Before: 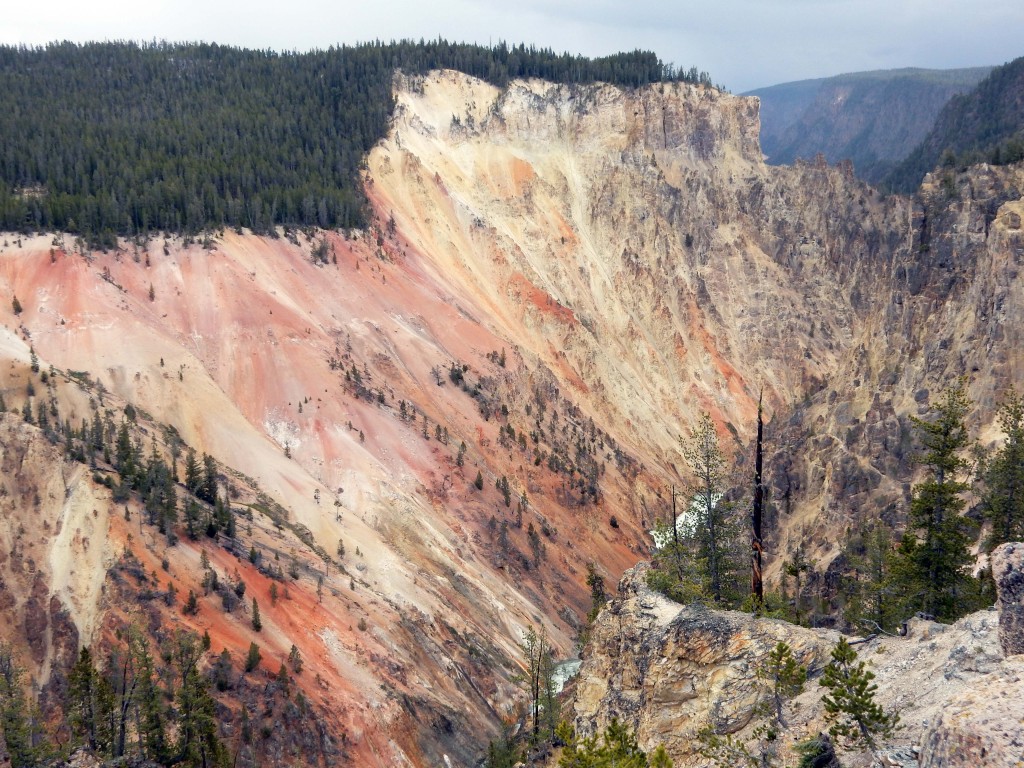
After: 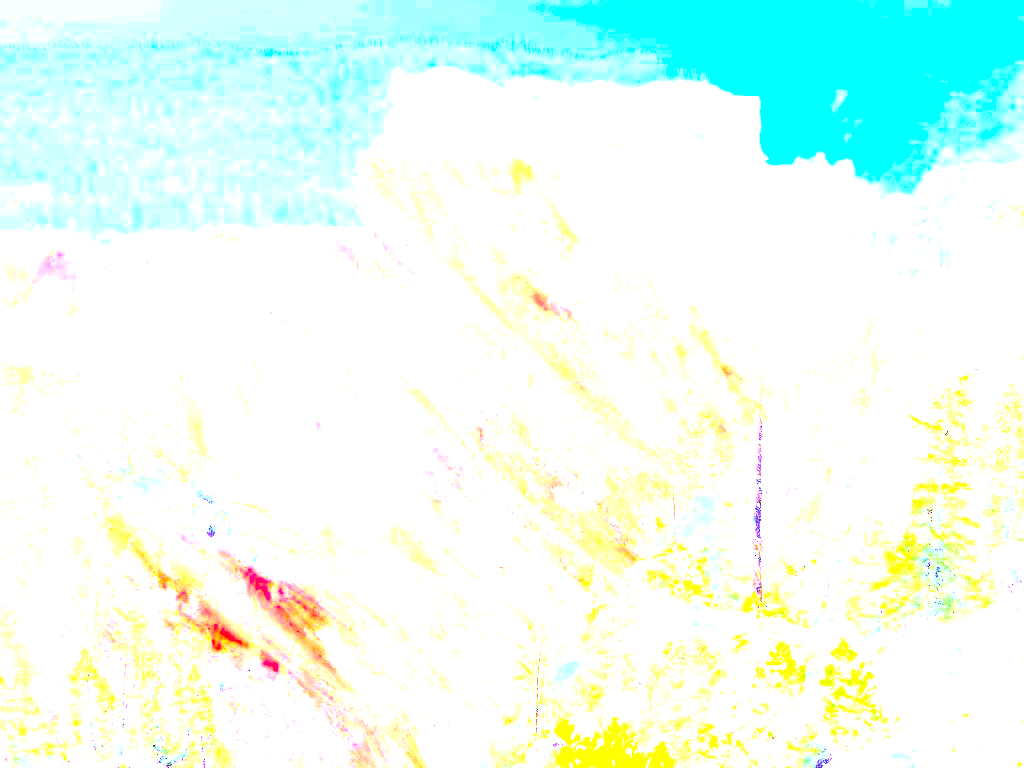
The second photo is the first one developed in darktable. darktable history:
white balance: red 0.924, blue 1.095
contrast brightness saturation: contrast 0.43, brightness 0.56, saturation -0.19
exposure: exposure 8 EV, compensate highlight preservation false
